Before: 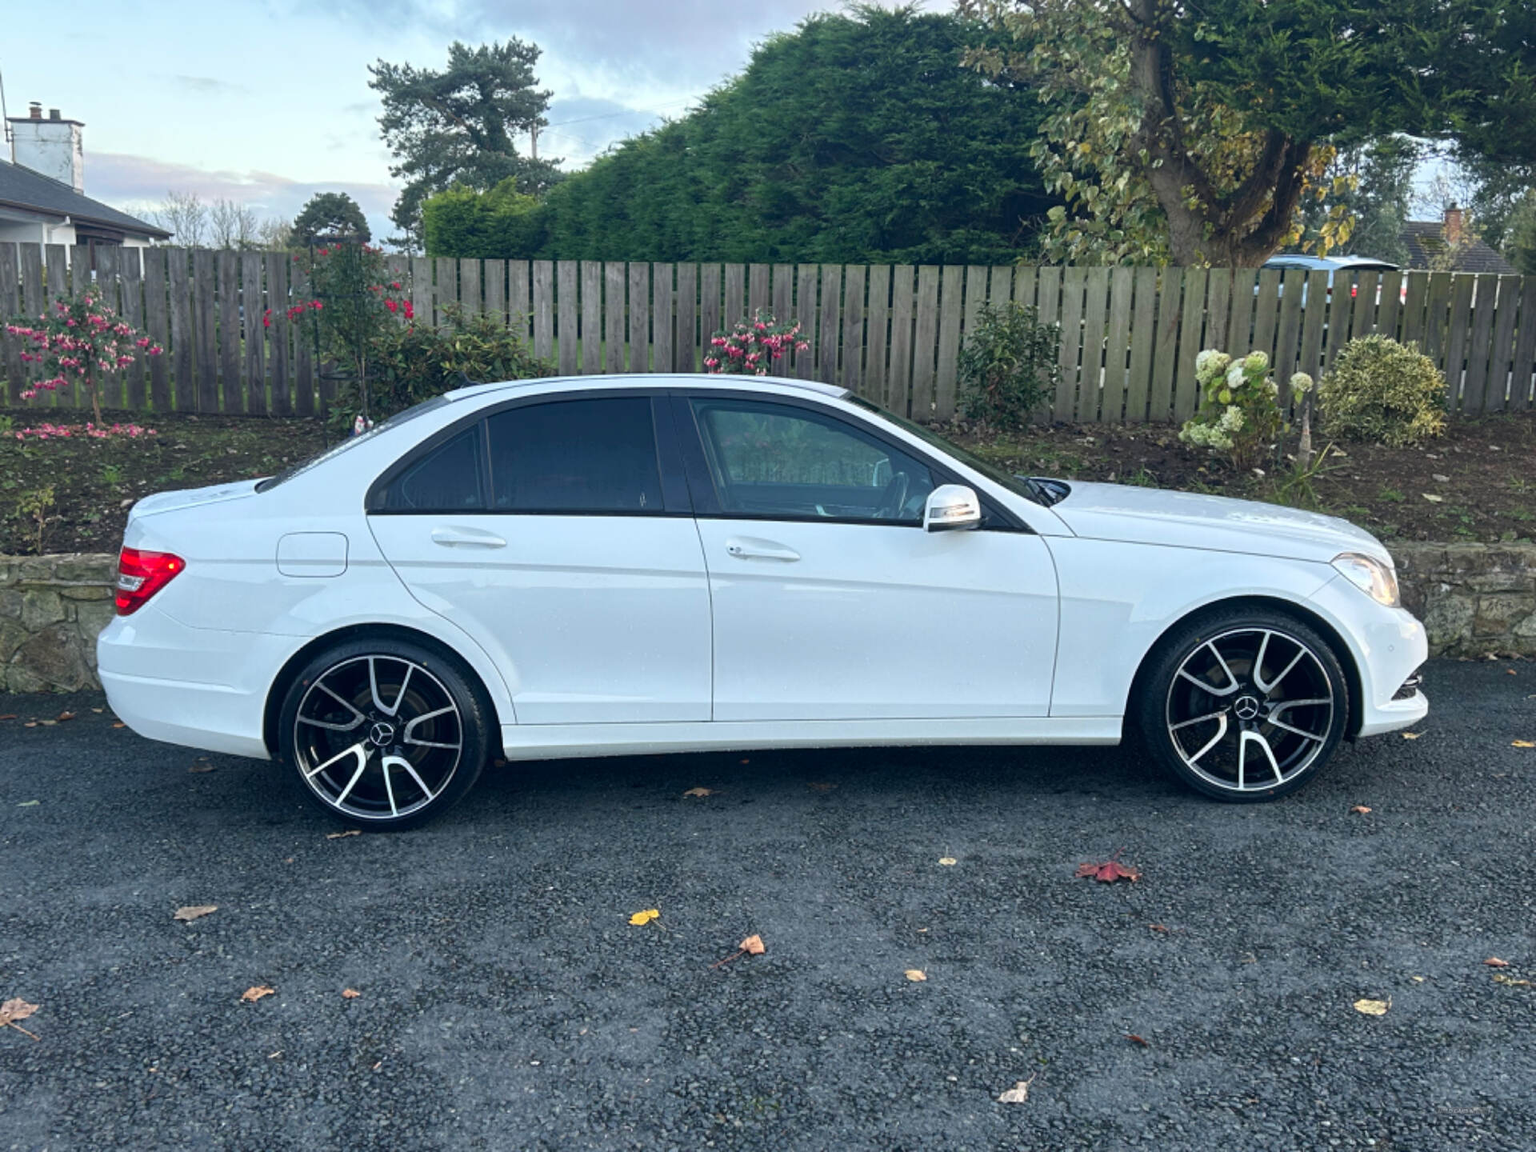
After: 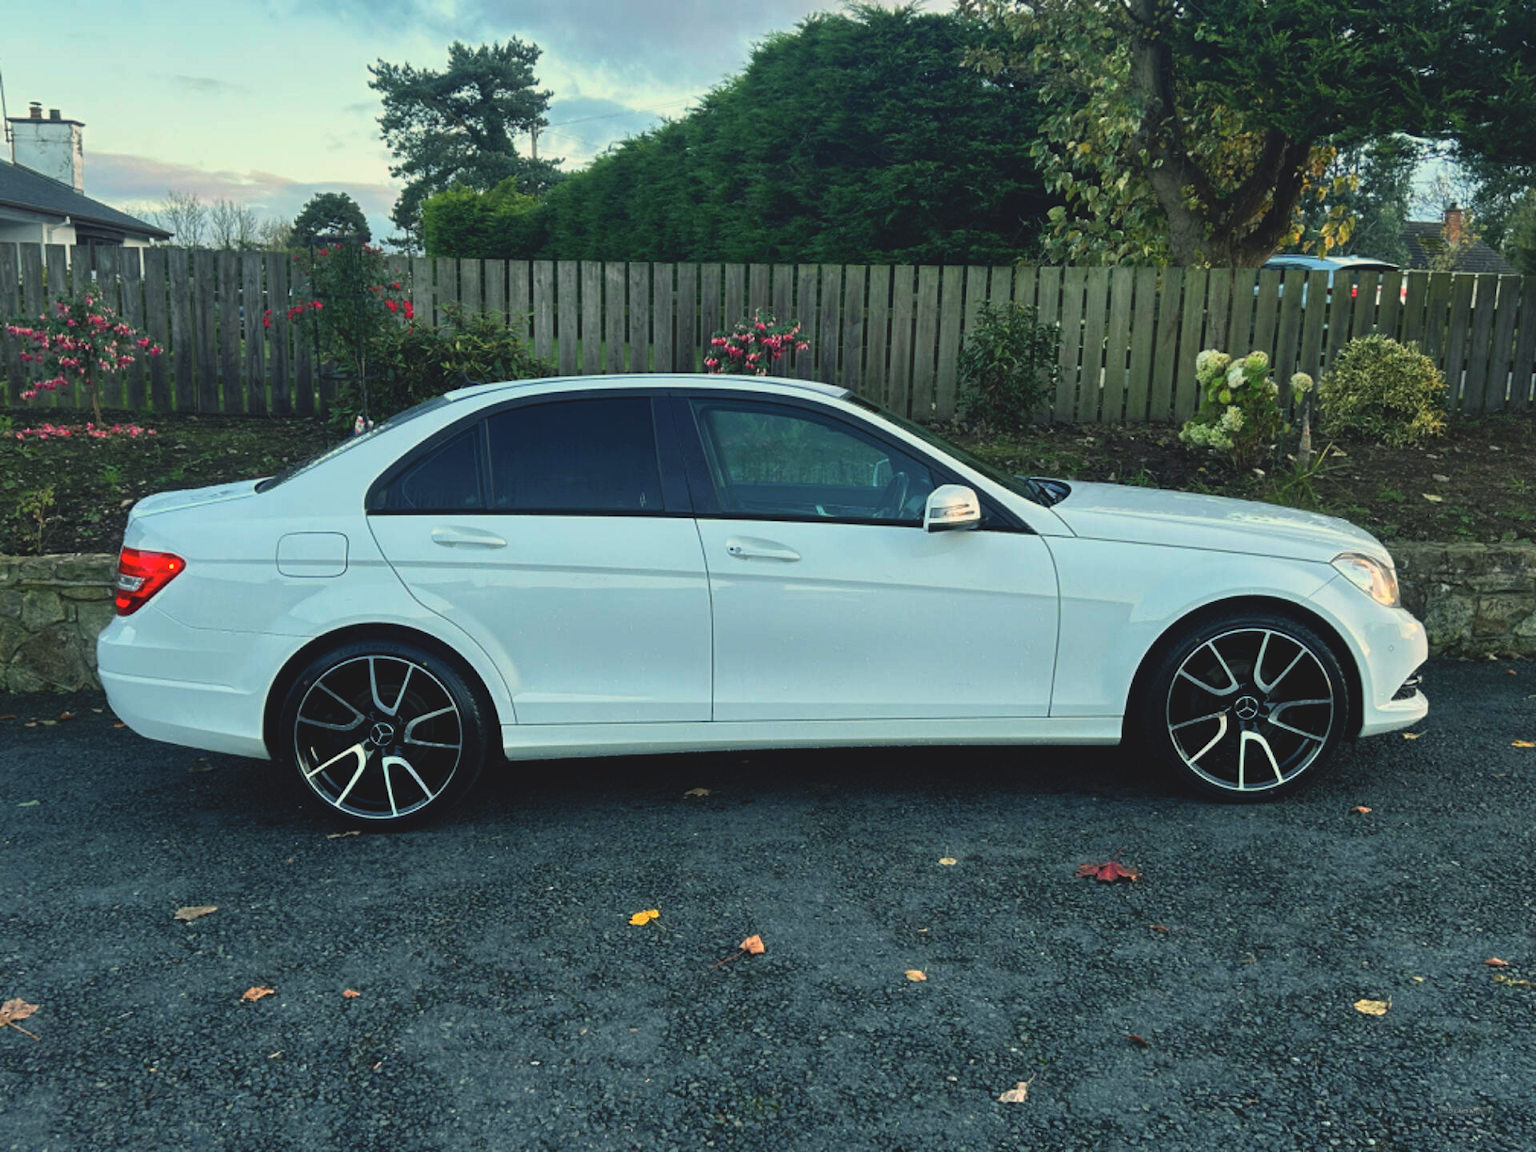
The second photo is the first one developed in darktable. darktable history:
contrast brightness saturation: contrast -0.15, brightness 0.05, saturation -0.12
color contrast: green-magenta contrast 1.1, blue-yellow contrast 1.1, unbound 0
color balance: mode lift, gamma, gain (sRGB), lift [1.014, 0.966, 0.918, 0.87], gamma [0.86, 0.734, 0.918, 0.976], gain [1.063, 1.13, 1.063, 0.86]
channel mixer: red [0, 0, 0, 0.78, 0, 0, 0], green [0 ×4, 0.798, 0, 0], blue [0 ×5, 1, 0]
